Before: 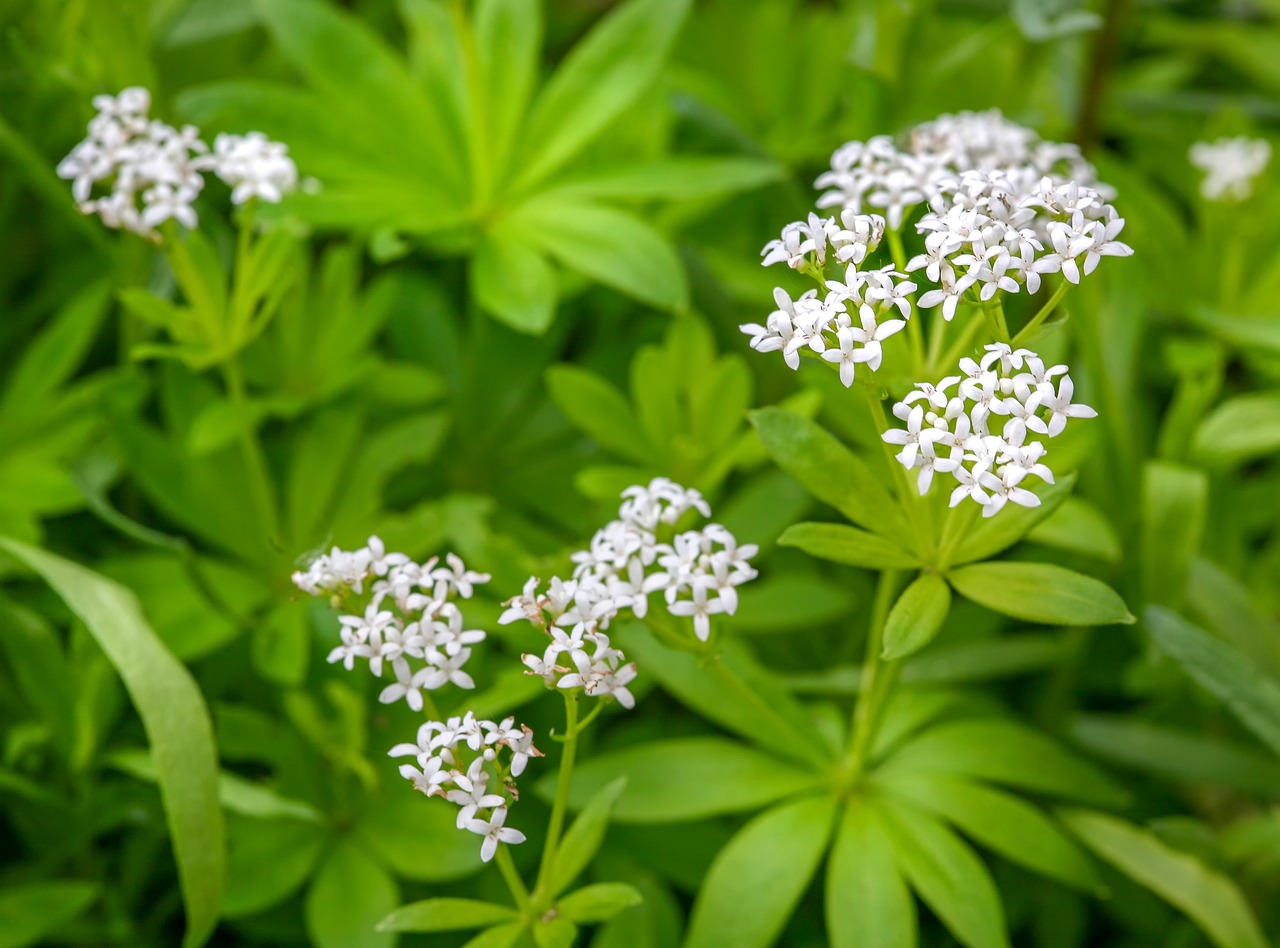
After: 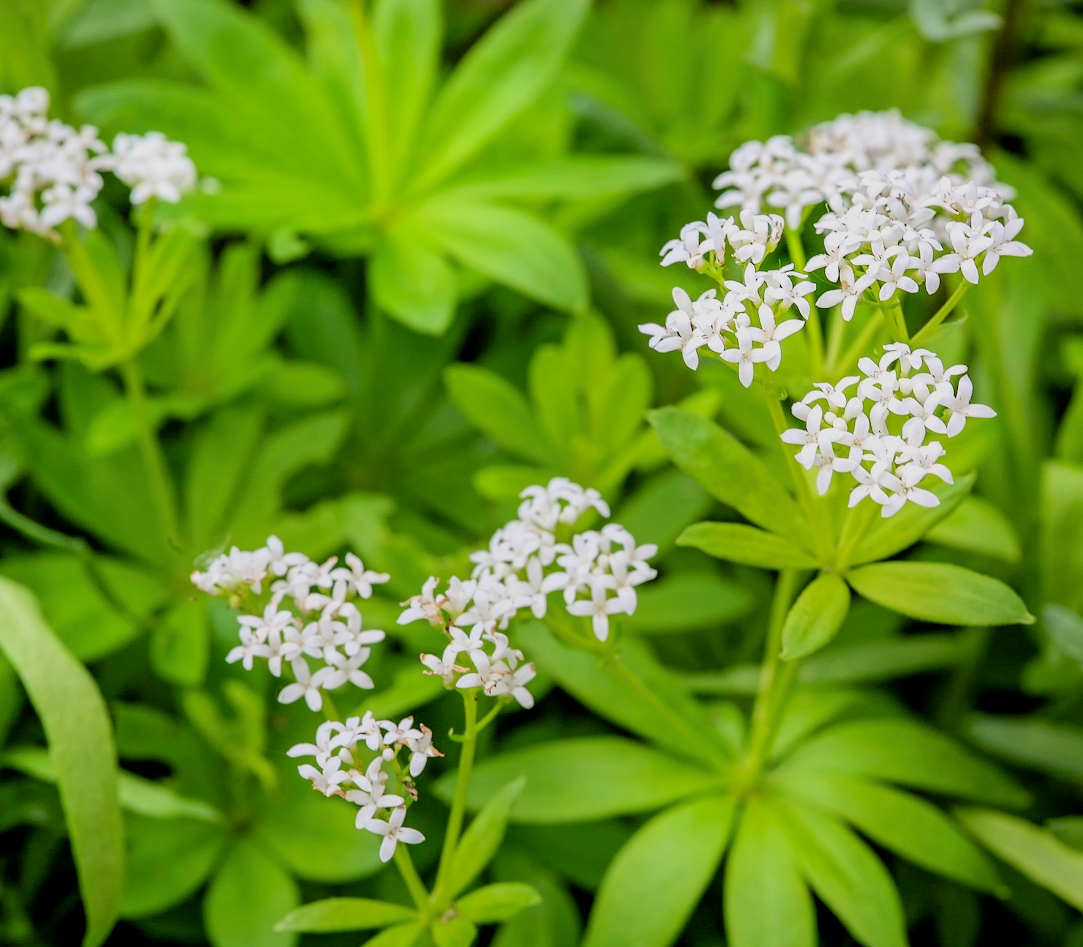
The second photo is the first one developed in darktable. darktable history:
exposure: exposure 0.299 EV, compensate highlight preservation false
filmic rgb: black relative exposure -4.4 EV, white relative exposure 5.04 EV, hardness 2.19, latitude 39.92%, contrast 1.146, highlights saturation mix 10.12%, shadows ↔ highlights balance 0.894%, color science v6 (2022)
crop: left 7.966%, right 7.362%
